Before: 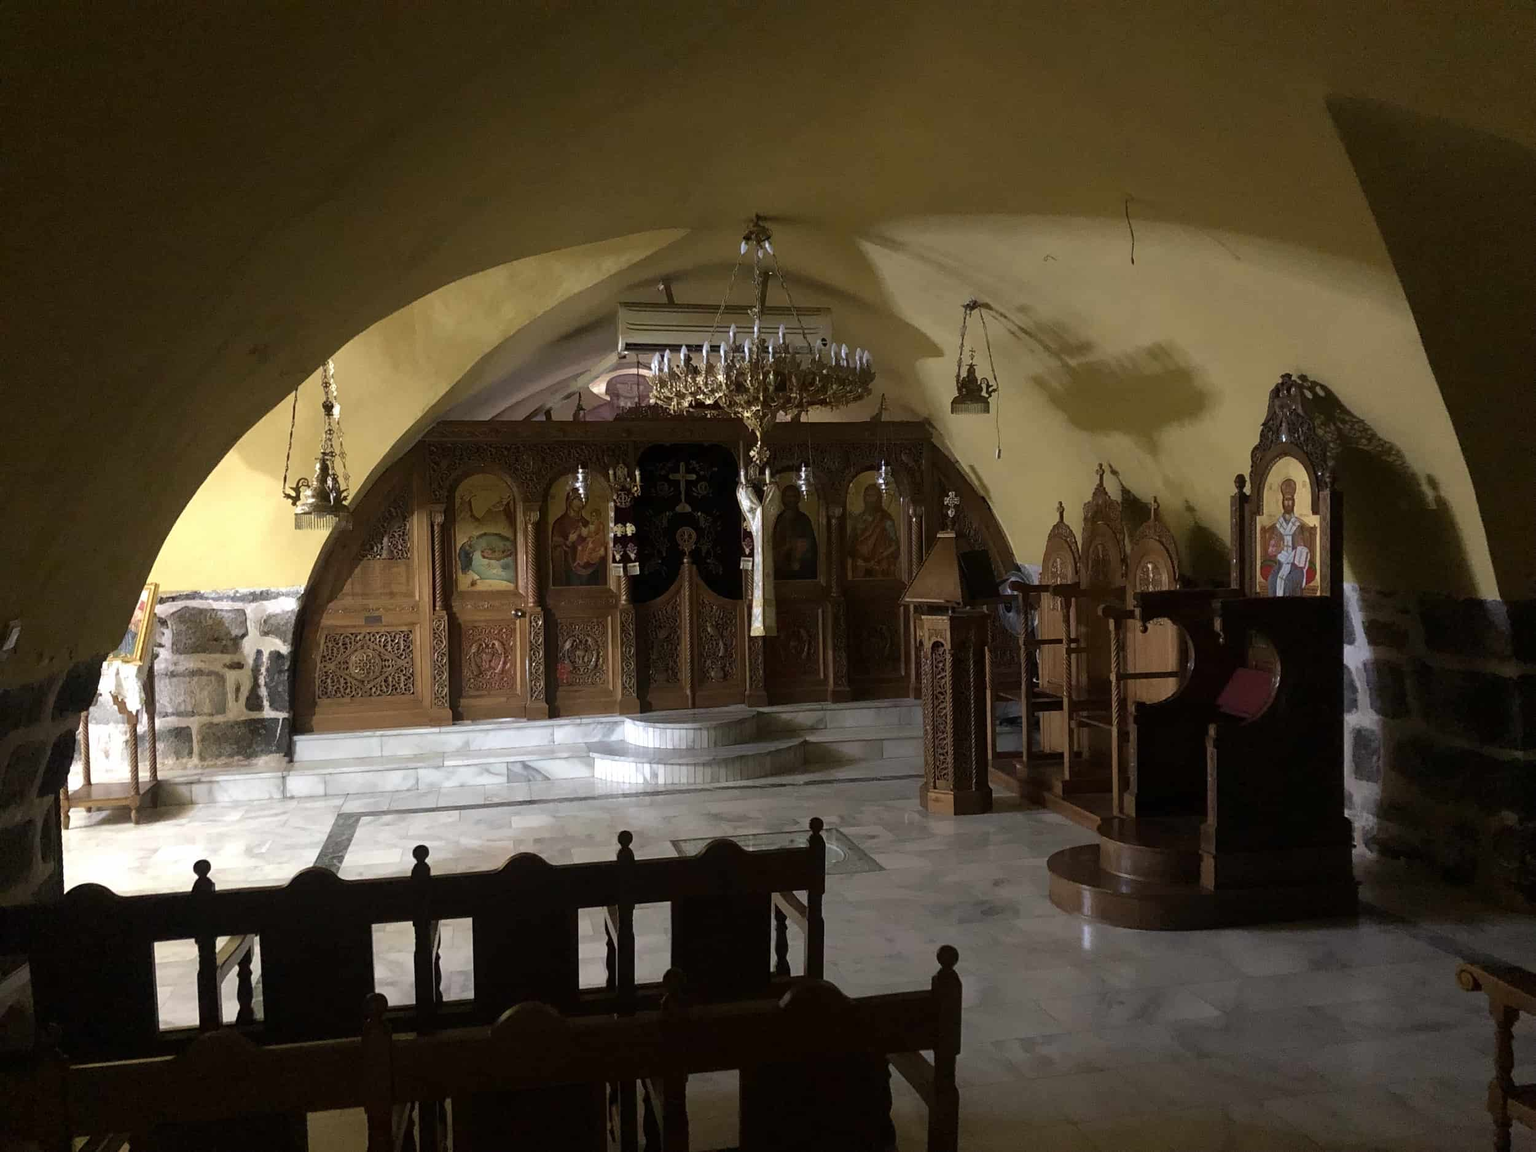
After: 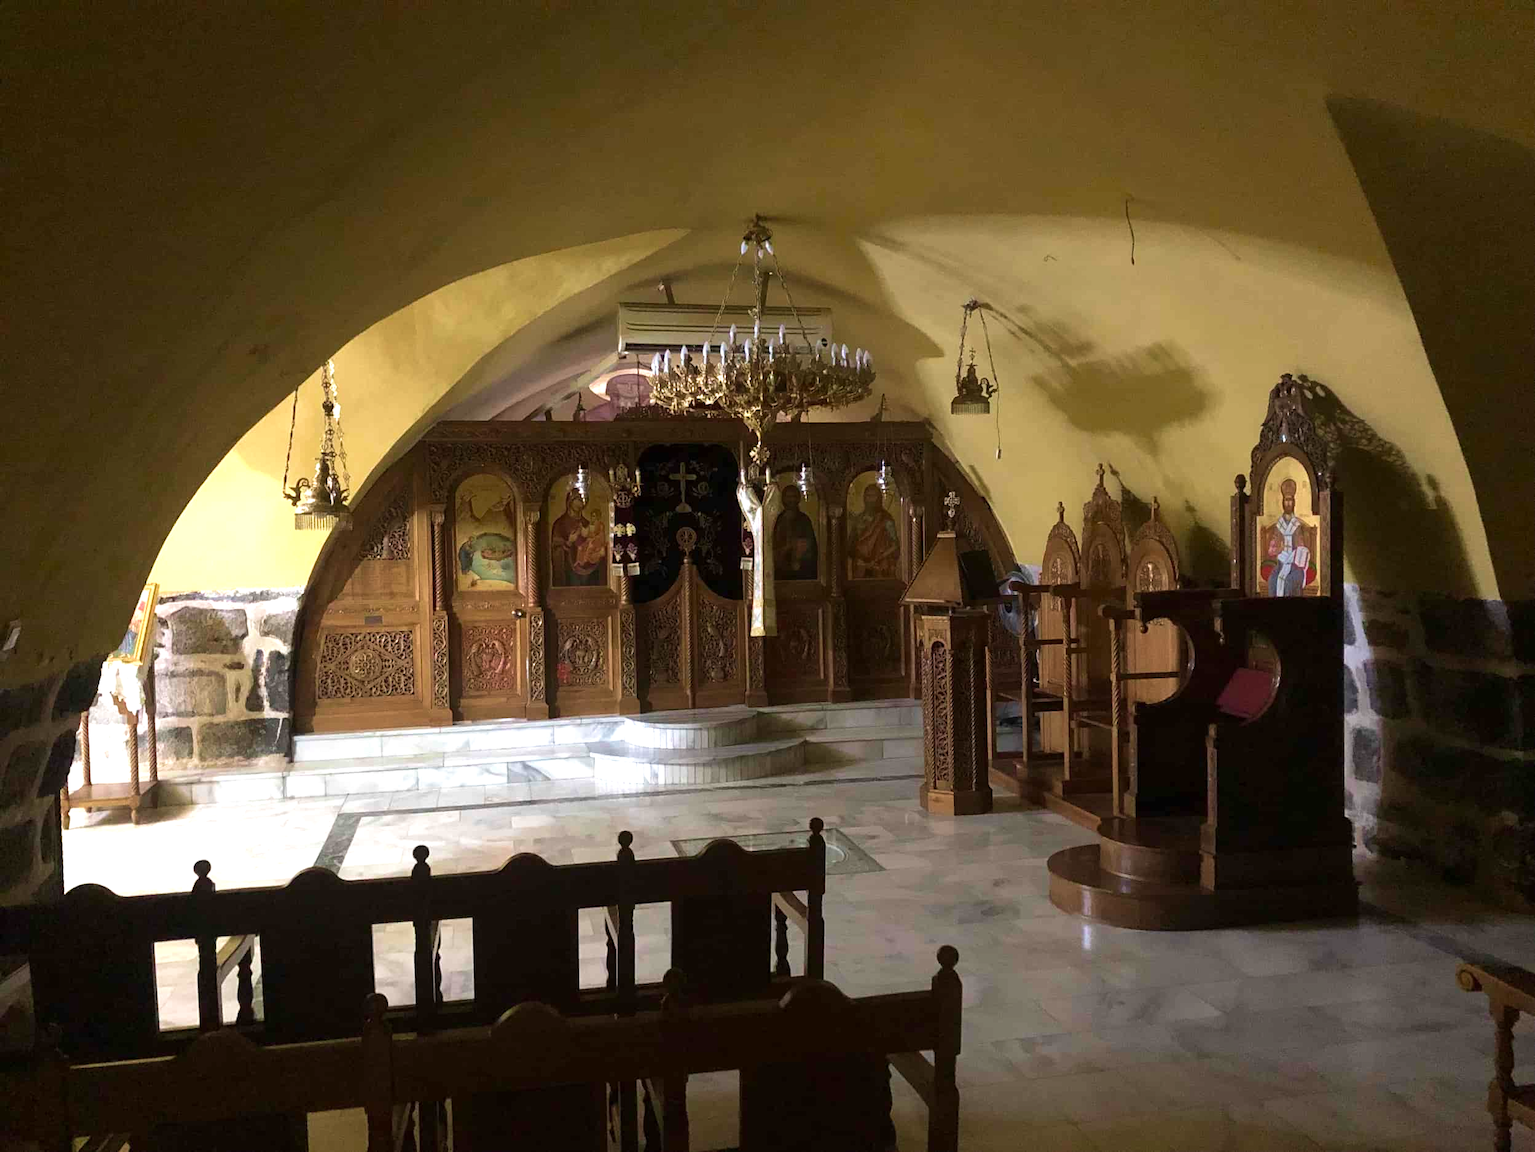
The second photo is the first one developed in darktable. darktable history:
velvia: on, module defaults
exposure: exposure 0.6 EV, compensate highlight preservation false
